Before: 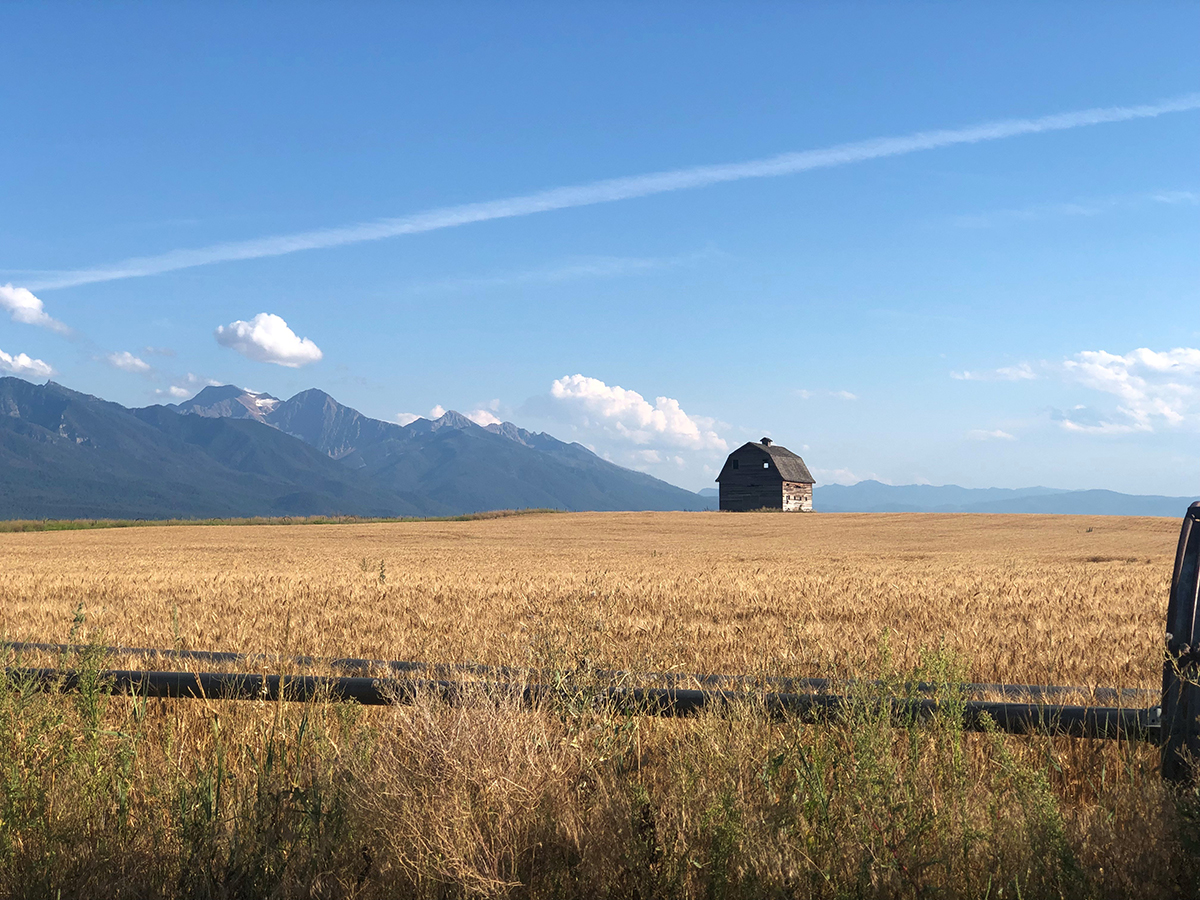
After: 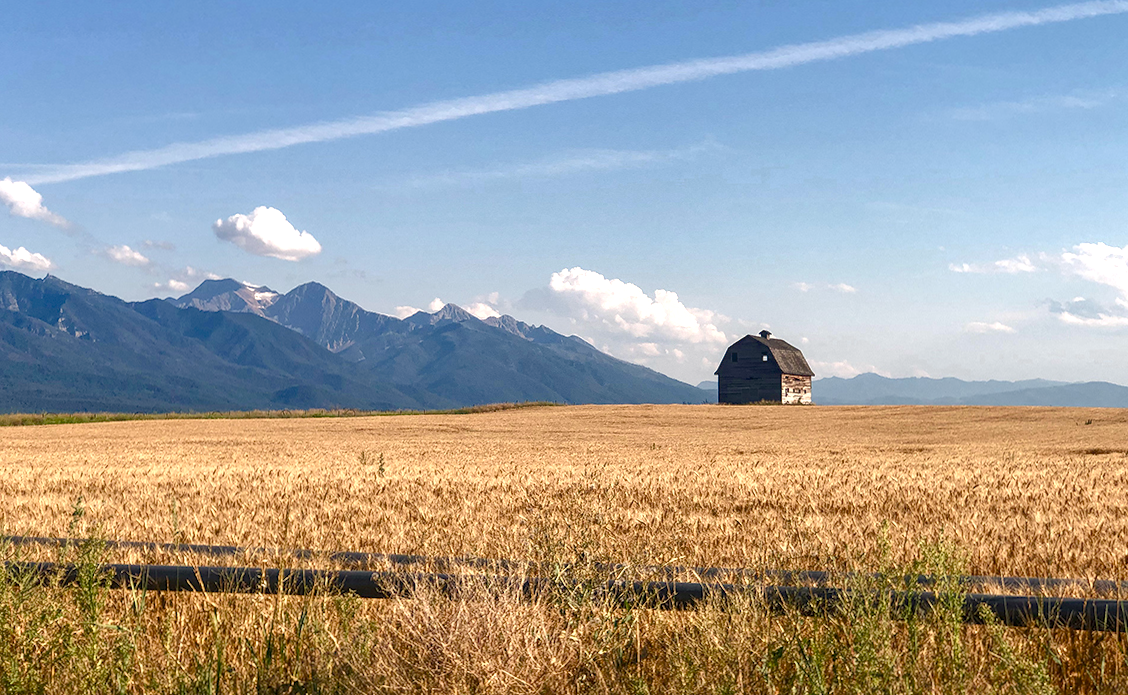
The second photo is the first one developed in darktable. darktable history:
color correction: highlights a* 5.81, highlights b* 4.83
color balance rgb: highlights gain › luminance 6.722%, highlights gain › chroma 1.948%, highlights gain › hue 88.46°, linear chroma grading › shadows 31.66%, linear chroma grading › global chroma -2.638%, linear chroma grading › mid-tones 3.789%, perceptual saturation grading › global saturation 0.129%, perceptual saturation grading › highlights -15.494%, perceptual saturation grading › shadows 25.893%, saturation formula JzAzBz (2021)
shadows and highlights: soften with gaussian
crop and rotate: angle 0.077°, top 11.899%, right 5.771%, bottom 10.648%
tone equalizer: edges refinement/feathering 500, mask exposure compensation -1.57 EV, preserve details no
exposure: exposure 0.153 EV, compensate highlight preservation false
local contrast: on, module defaults
